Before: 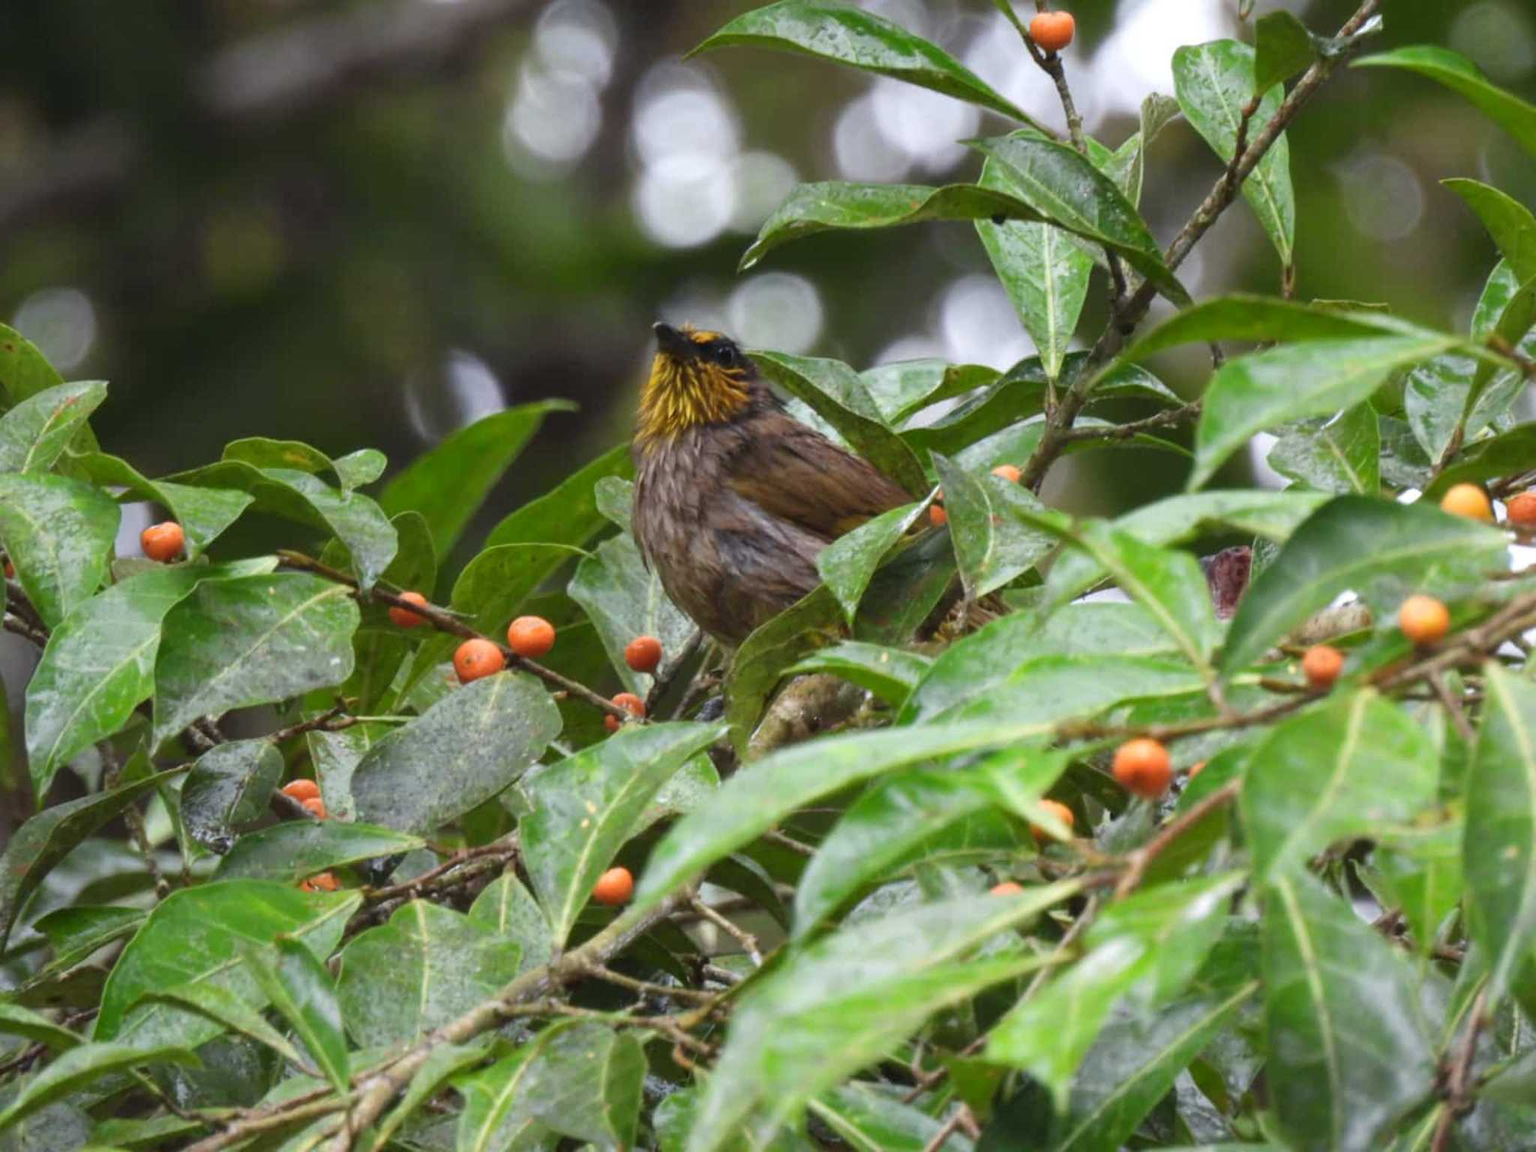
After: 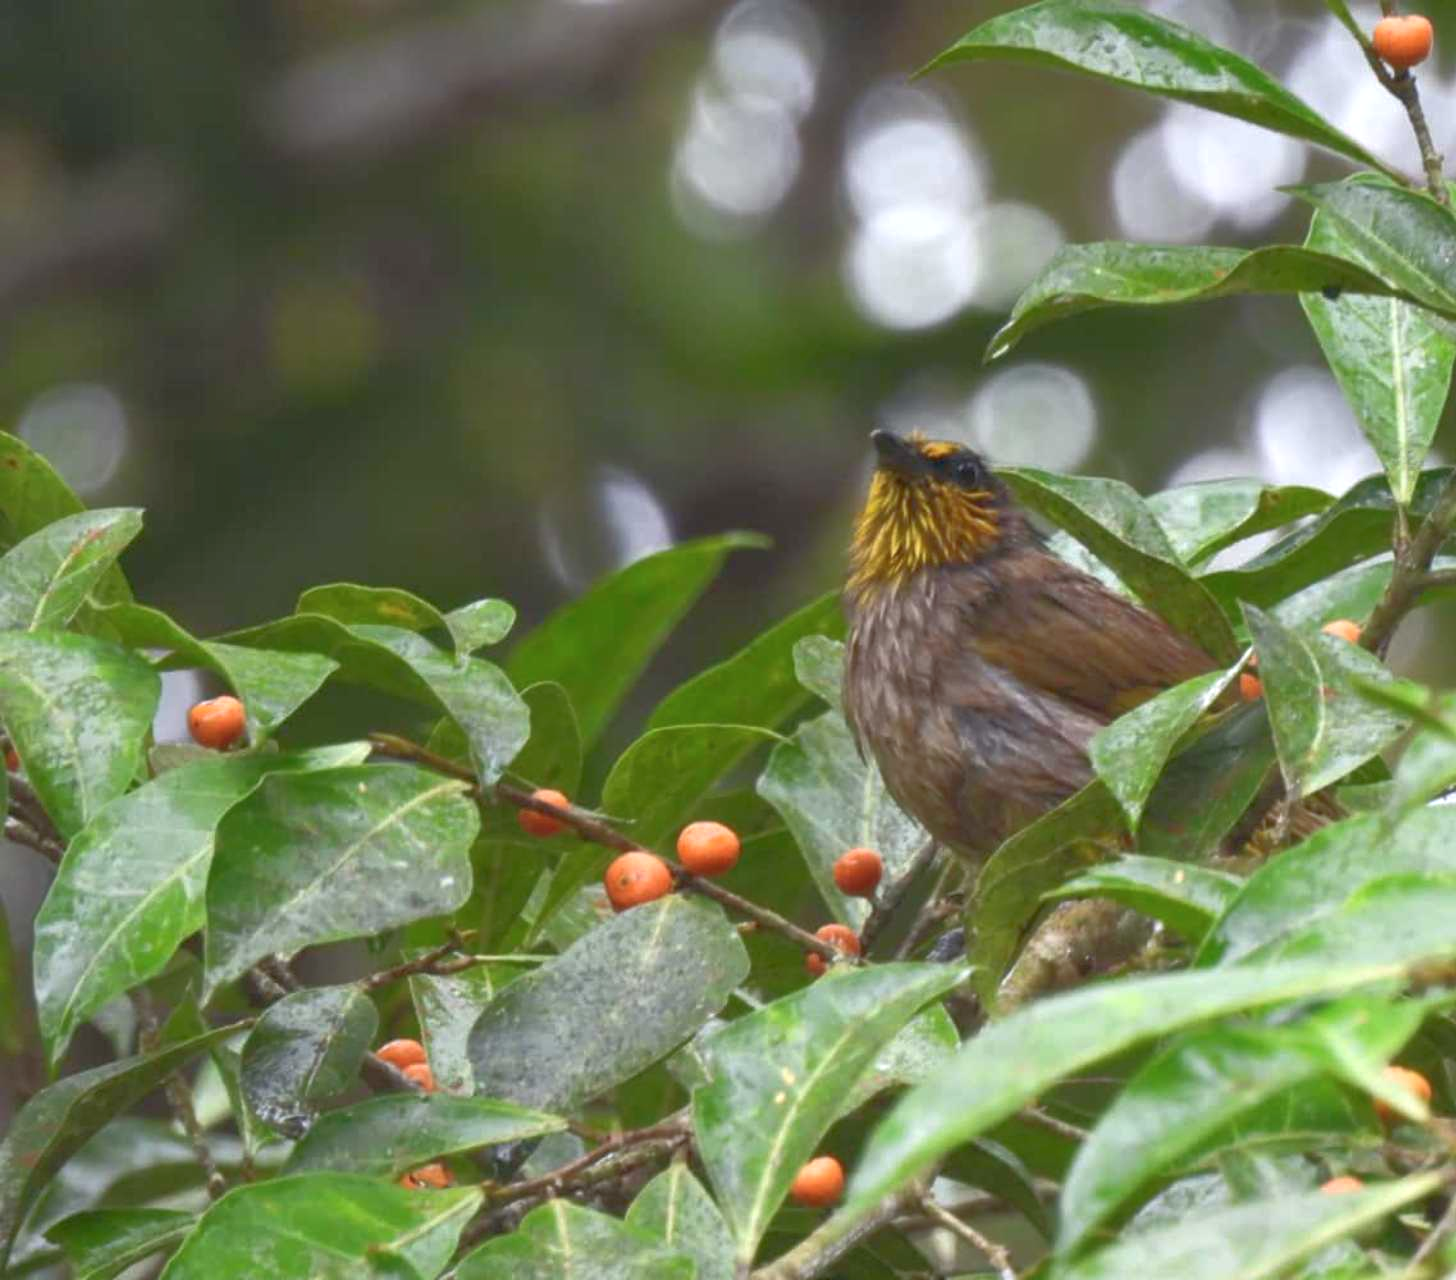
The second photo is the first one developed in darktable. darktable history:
rgb curve: curves: ch0 [(0, 0) (0.072, 0.166) (0.217, 0.293) (0.414, 0.42) (1, 1)], compensate middle gray true, preserve colors basic power
crop: right 28.885%, bottom 16.626%
shadows and highlights: radius 44.78, white point adjustment 6.64, compress 79.65%, highlights color adjustment 78.42%, soften with gaussian
